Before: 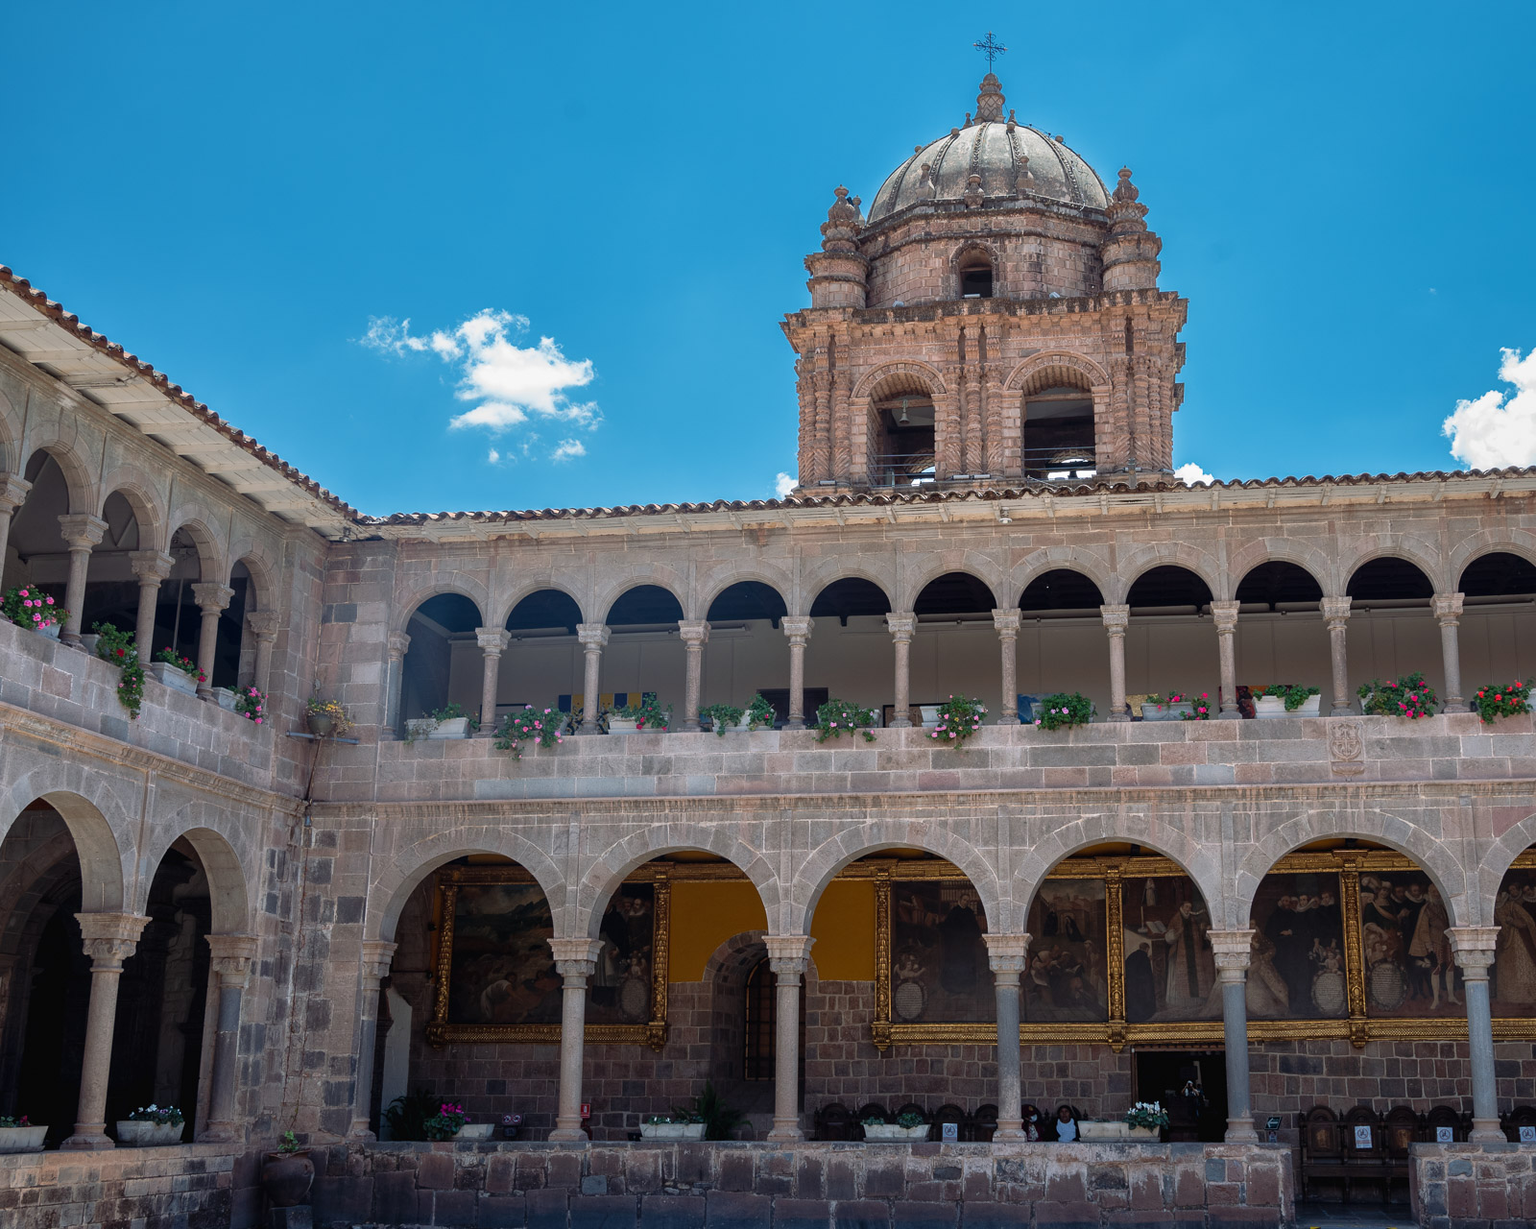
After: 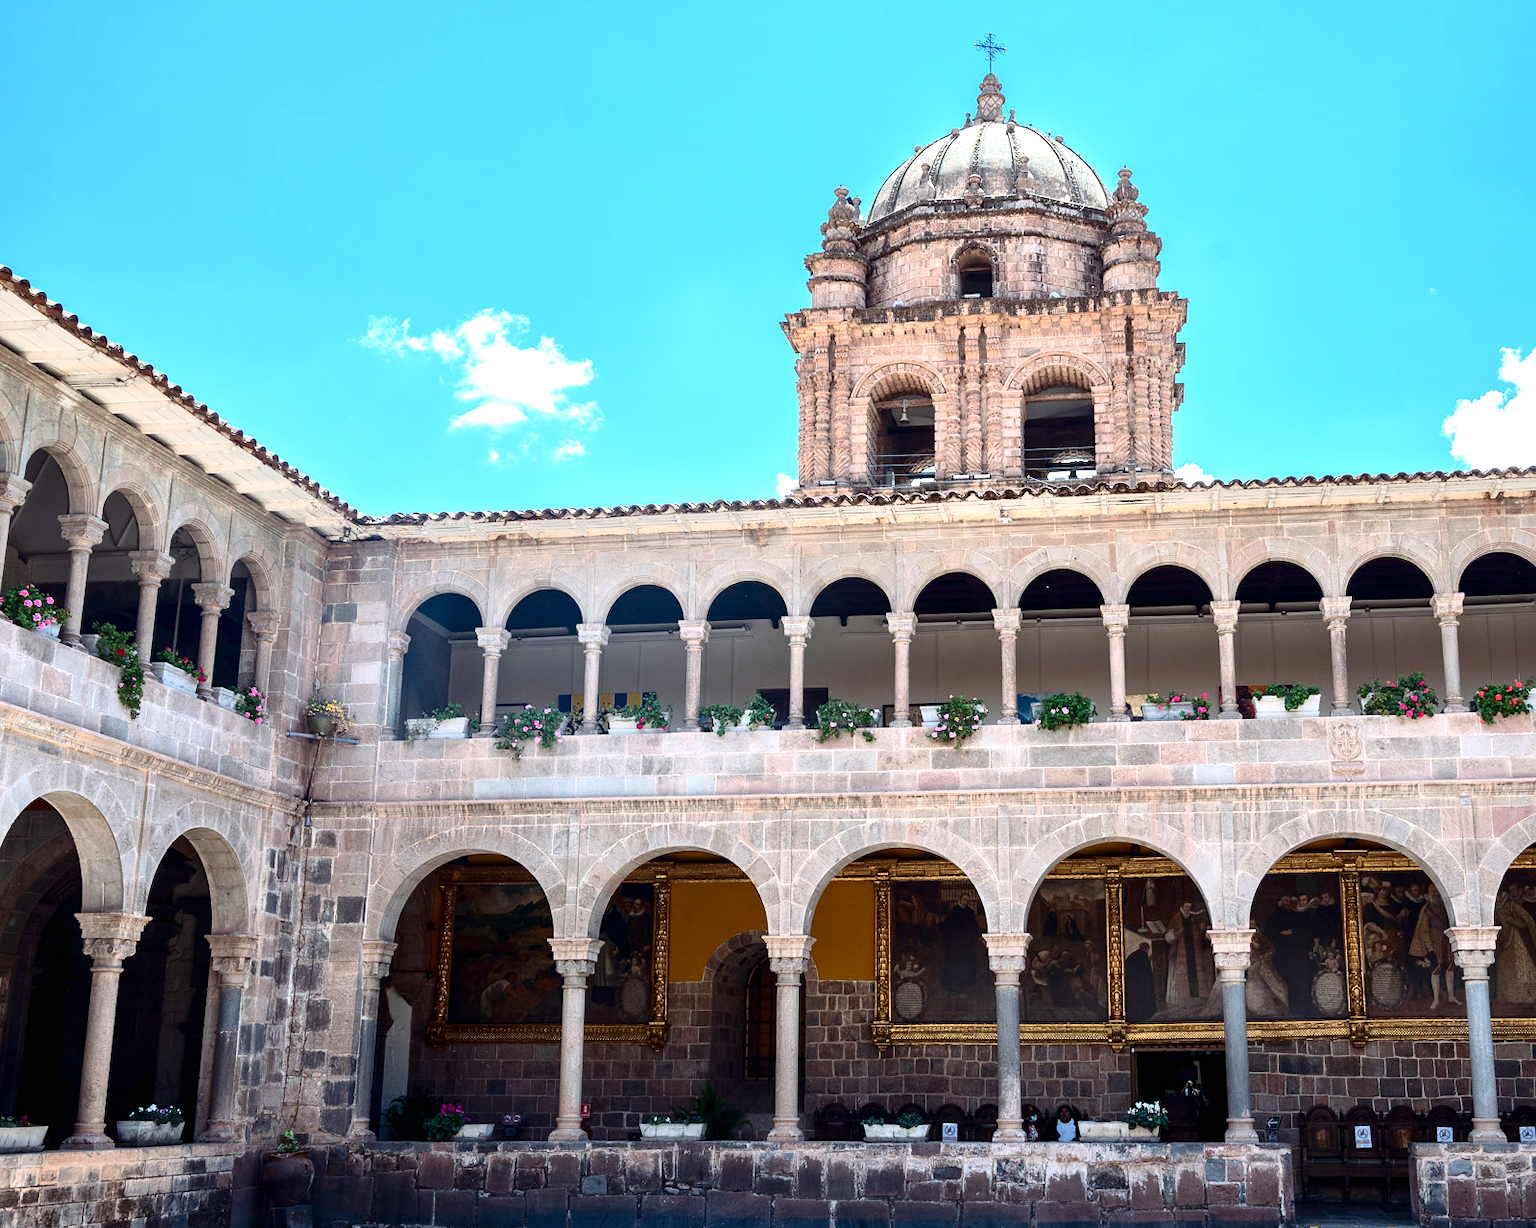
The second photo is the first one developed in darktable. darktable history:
rotate and perspective: automatic cropping original format, crop left 0, crop top 0
exposure: black level correction 0.001, exposure 1 EV, compensate highlight preservation false
white balance: red 1, blue 1
contrast brightness saturation: contrast 0.28
